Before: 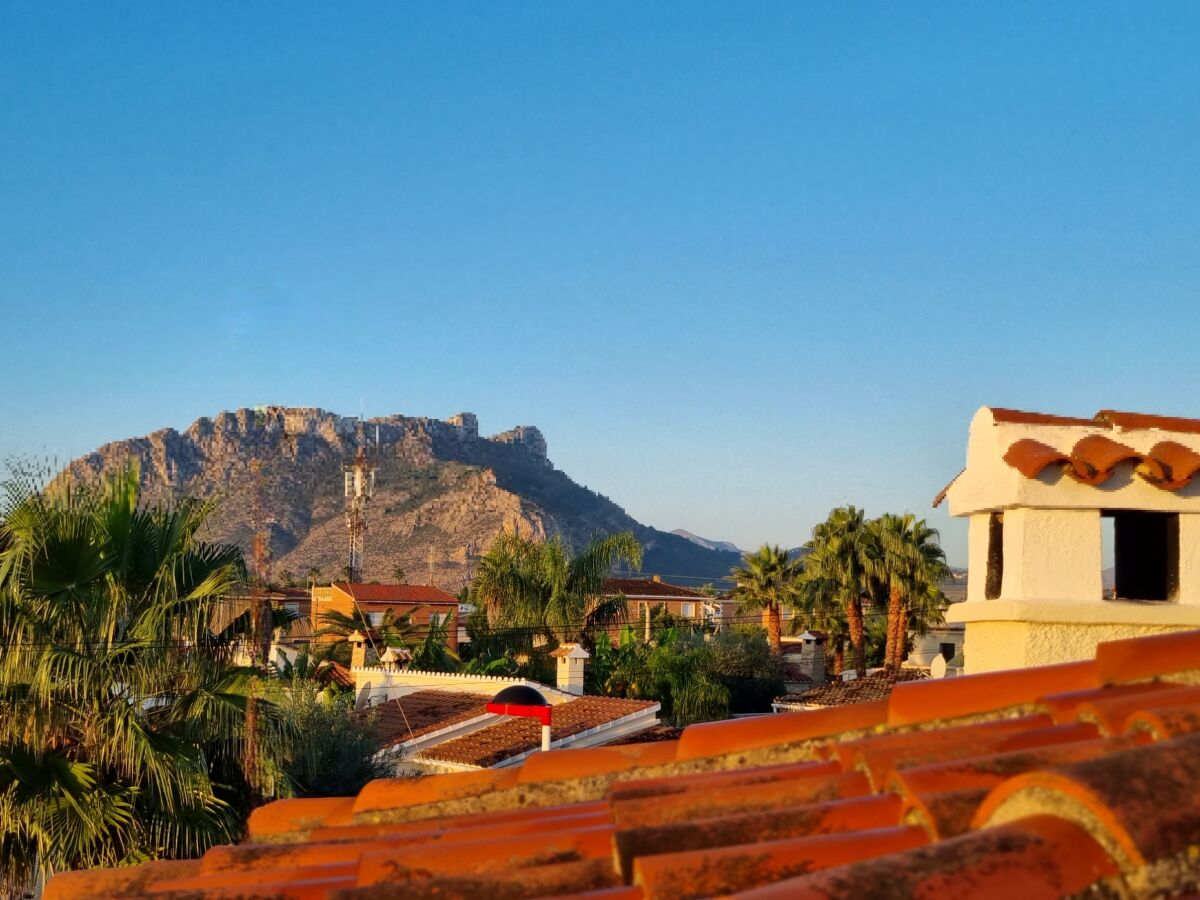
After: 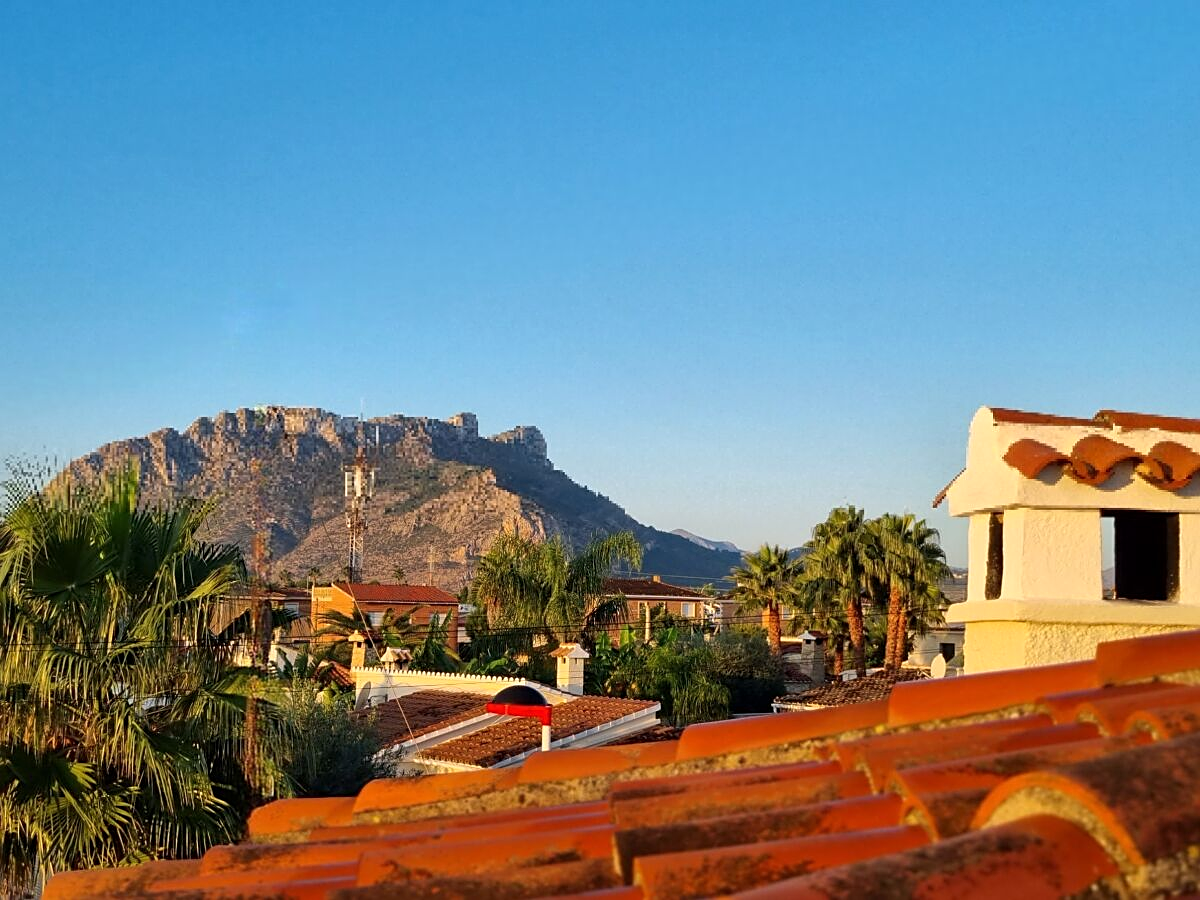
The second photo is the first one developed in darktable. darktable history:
exposure: exposure 0.129 EV, compensate highlight preservation false
sharpen: on, module defaults
